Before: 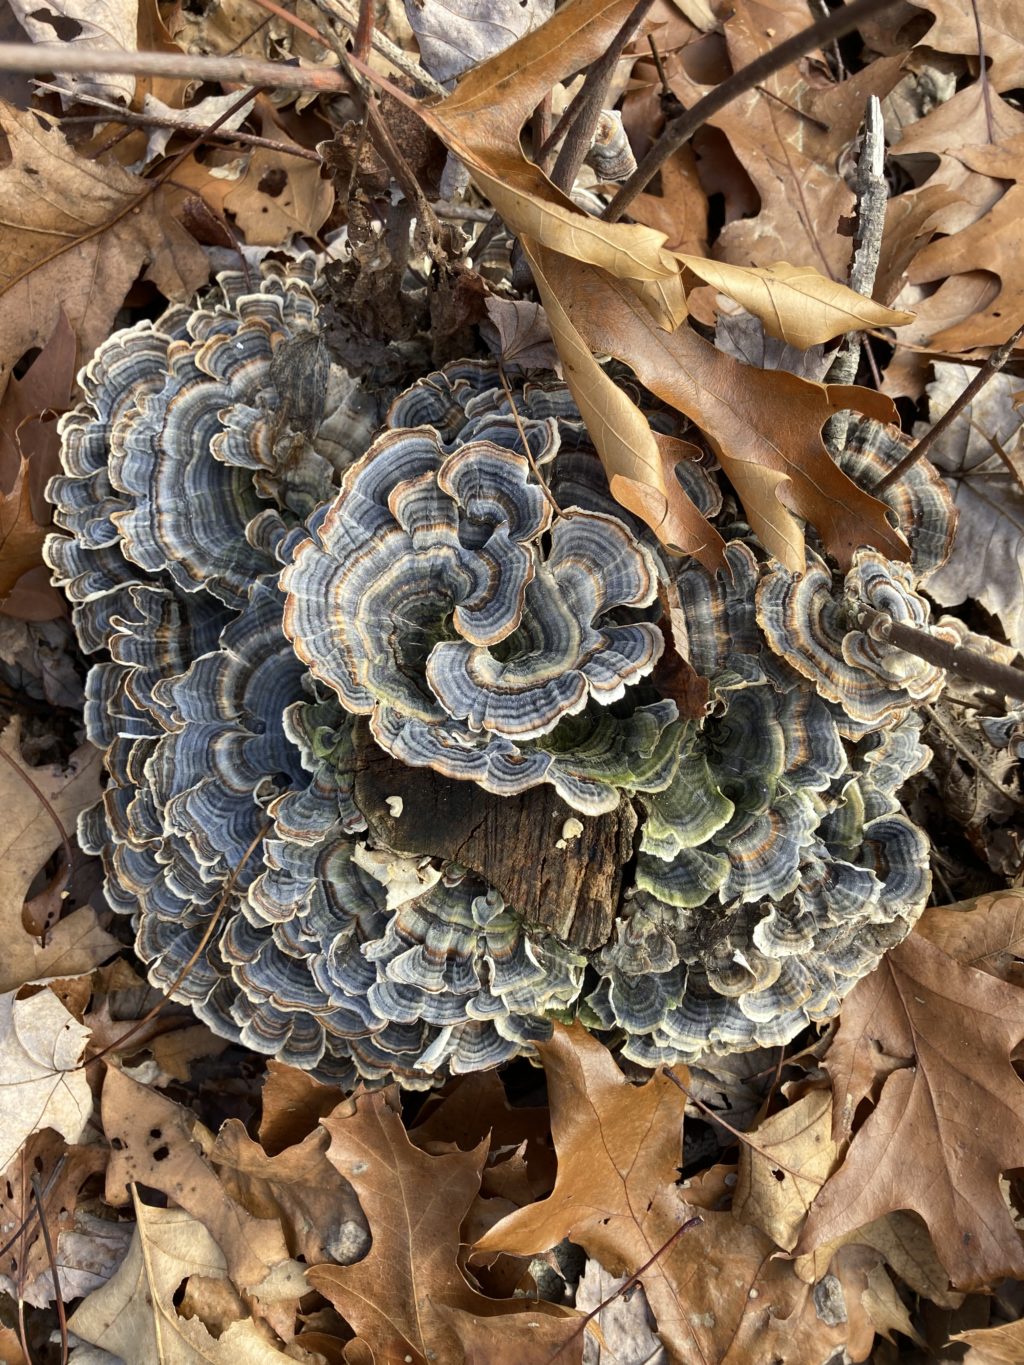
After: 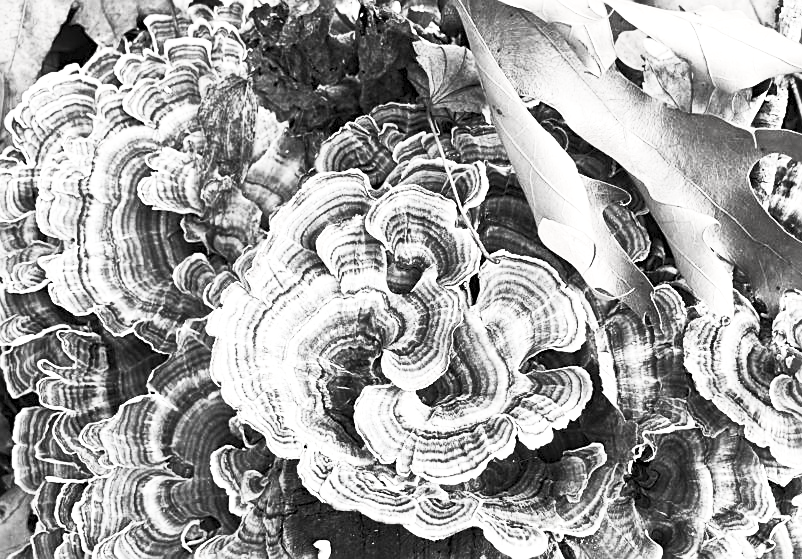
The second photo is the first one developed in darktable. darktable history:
crop: left 7.125%, top 18.76%, right 14.474%, bottom 40.285%
exposure: black level correction 0, exposure 0.698 EV, compensate highlight preservation false
sharpen: on, module defaults
contrast brightness saturation: contrast 0.55, brightness 0.485, saturation -0.985
